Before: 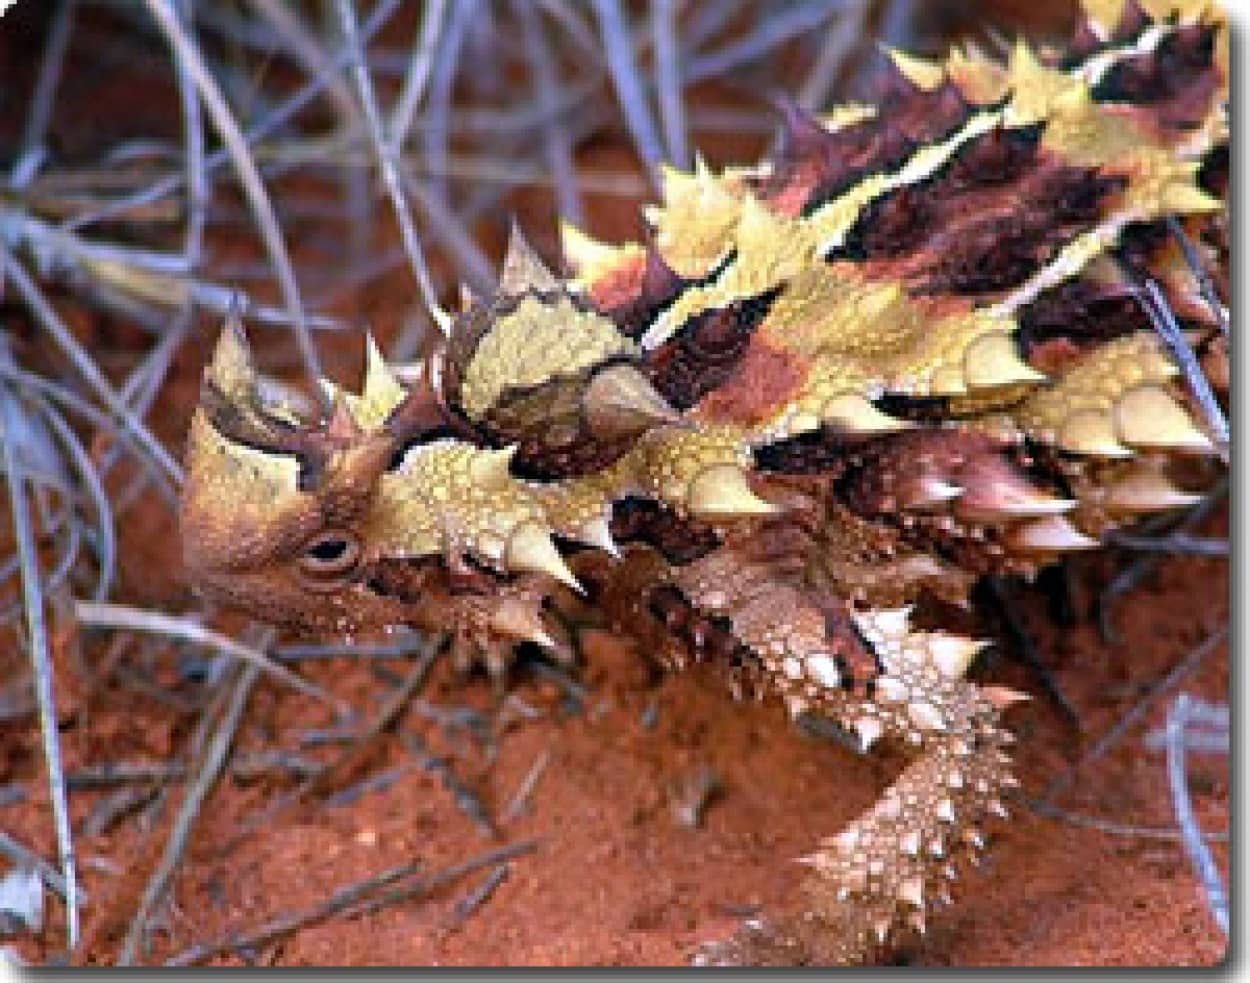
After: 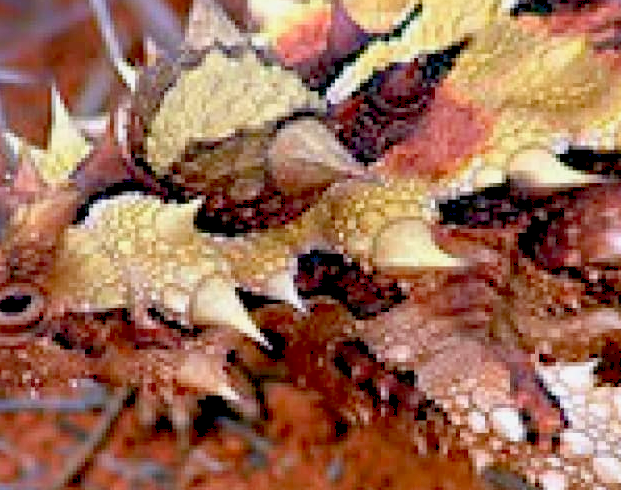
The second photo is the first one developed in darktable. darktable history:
exposure: black level correction 0.009, exposure -0.167 EV, compensate exposure bias true, compensate highlight preservation false
levels: white 99.93%, levels [0, 0.445, 1]
crop: left 25.213%, top 25.083%, right 25.098%, bottom 24.997%
